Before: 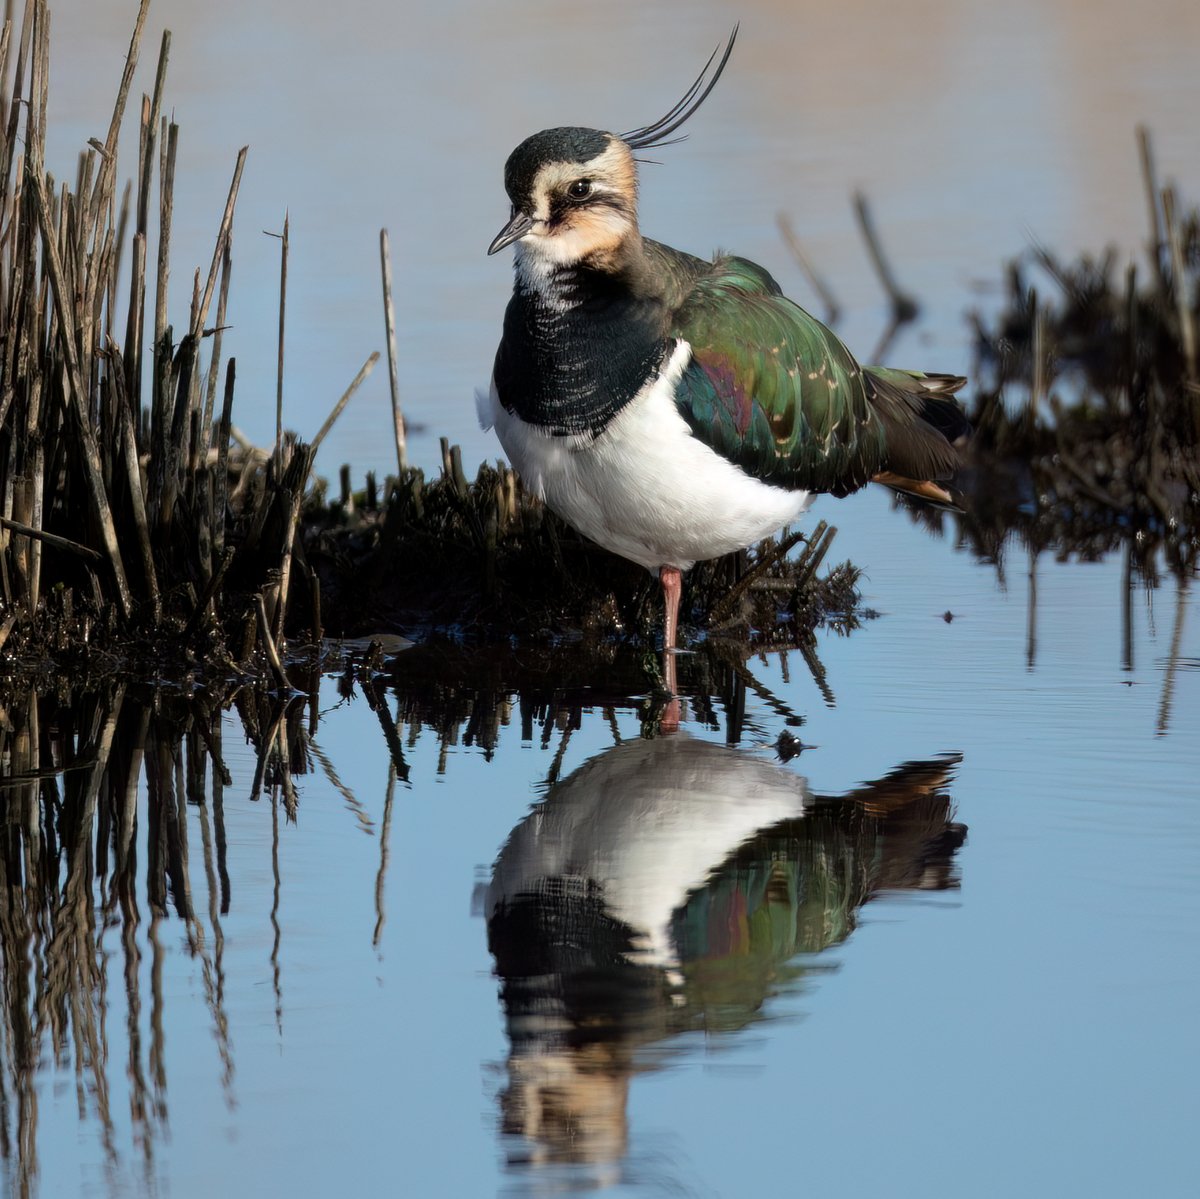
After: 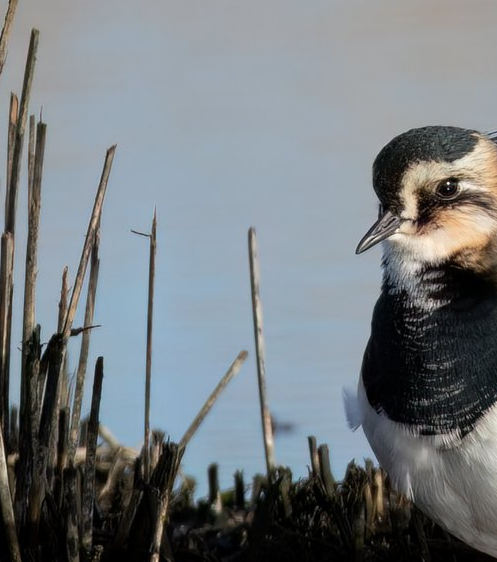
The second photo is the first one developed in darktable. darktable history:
crop and rotate: left 11.073%, top 0.115%, right 47.484%, bottom 52.941%
exposure: exposure -0.015 EV, compensate highlight preservation false
